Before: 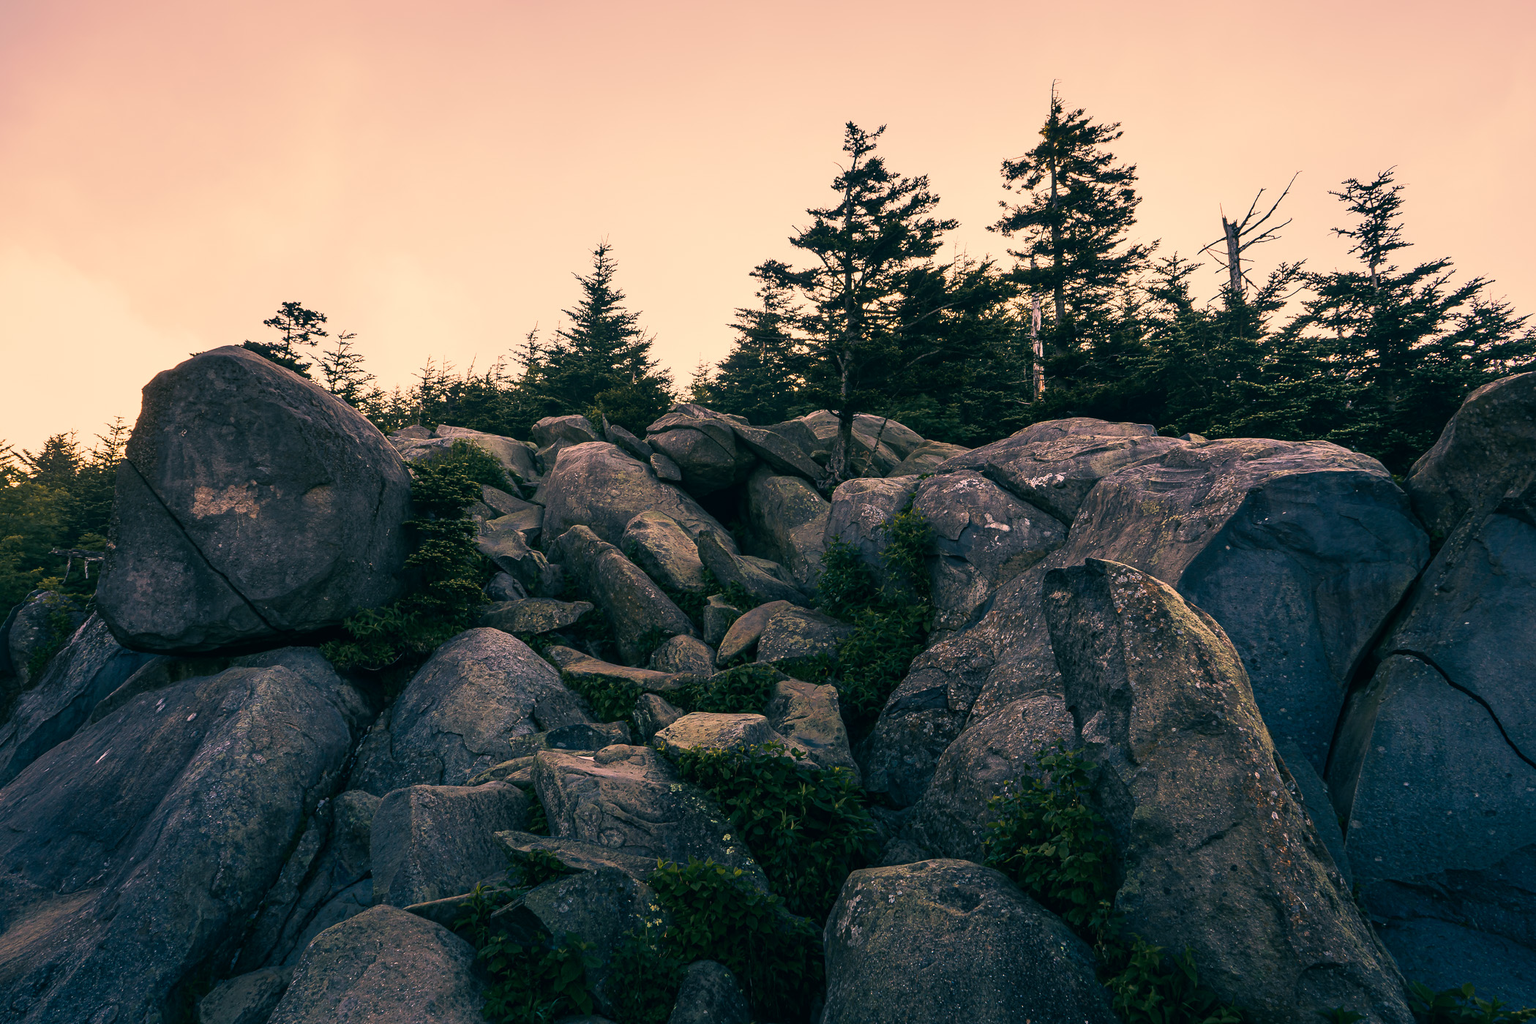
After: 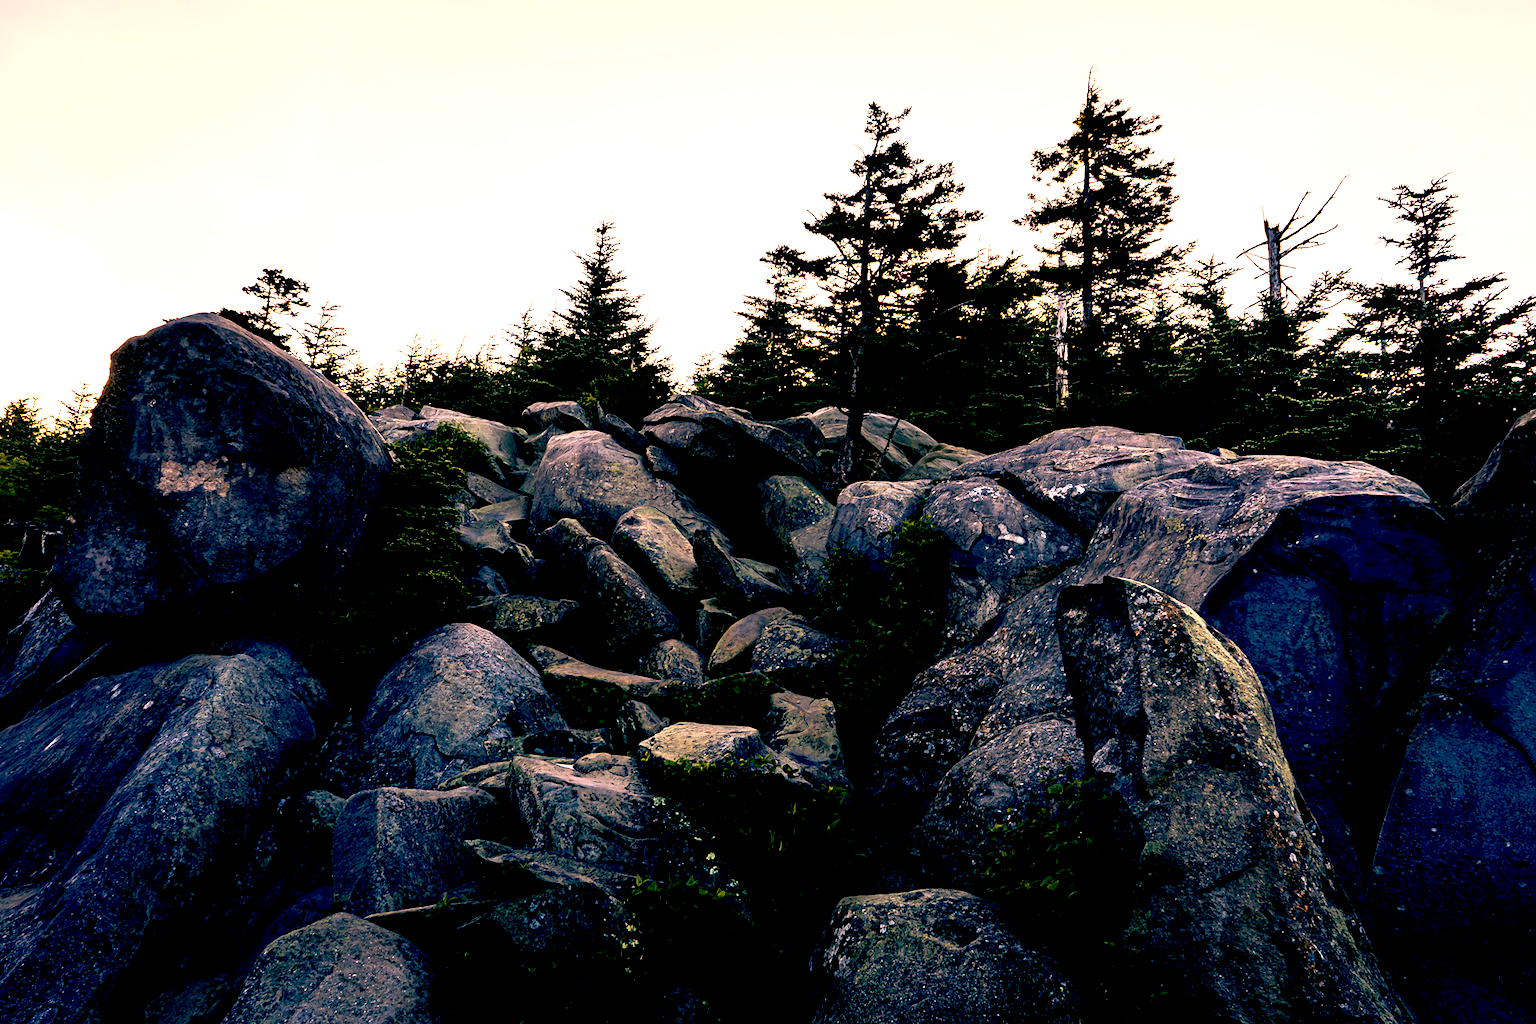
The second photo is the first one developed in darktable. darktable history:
exposure: black level correction 0.035, exposure 0.9 EV, compensate highlight preservation false
white balance: red 0.967, blue 1.049
crop and rotate: angle -2.38°
